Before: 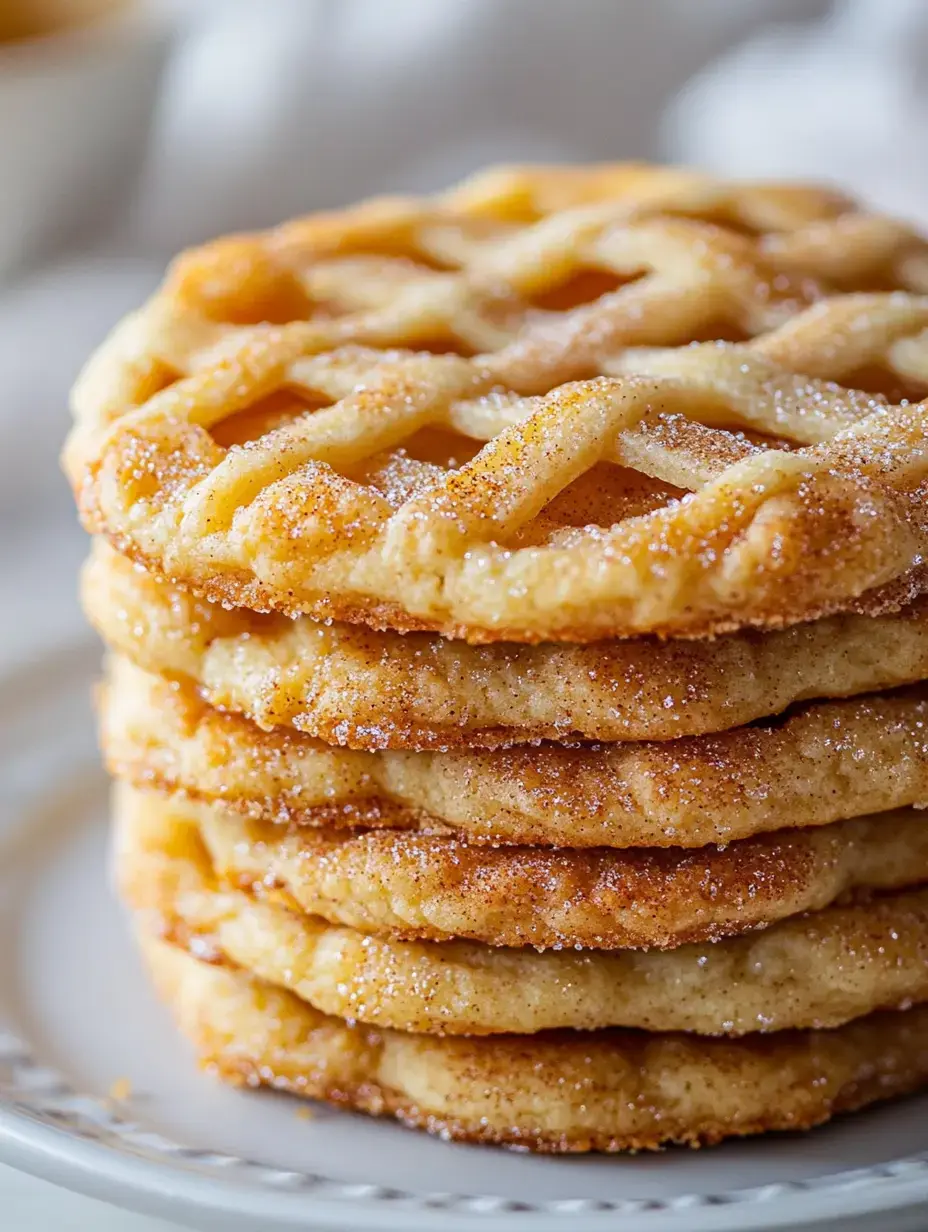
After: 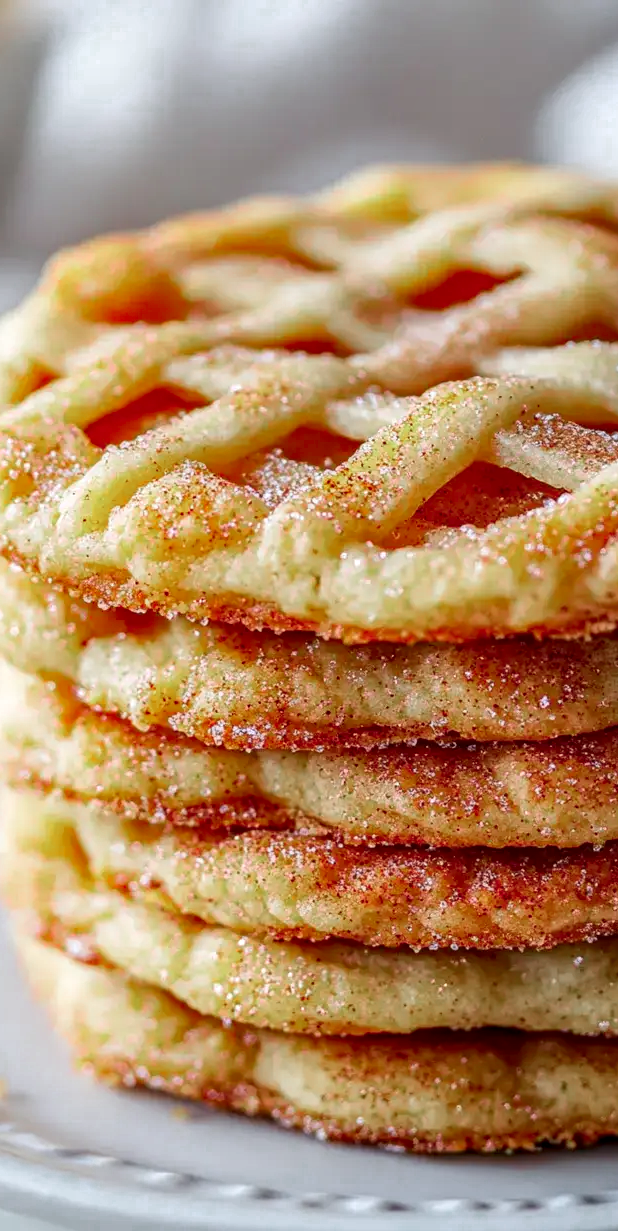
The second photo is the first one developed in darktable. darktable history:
crop and rotate: left 13.45%, right 19.93%
local contrast: on, module defaults
color zones: curves: ch0 [(0, 0.466) (0.128, 0.466) (0.25, 0.5) (0.375, 0.456) (0.5, 0.5) (0.625, 0.5) (0.737, 0.652) (0.875, 0.5)]; ch1 [(0, 0.603) (0.125, 0.618) (0.261, 0.348) (0.372, 0.353) (0.497, 0.363) (0.611, 0.45) (0.731, 0.427) (0.875, 0.518) (0.998, 0.652)]; ch2 [(0, 0.559) (0.125, 0.451) (0.253, 0.564) (0.37, 0.578) (0.5, 0.466) (0.625, 0.471) (0.731, 0.471) (0.88, 0.485)]
exposure: compensate highlight preservation false
